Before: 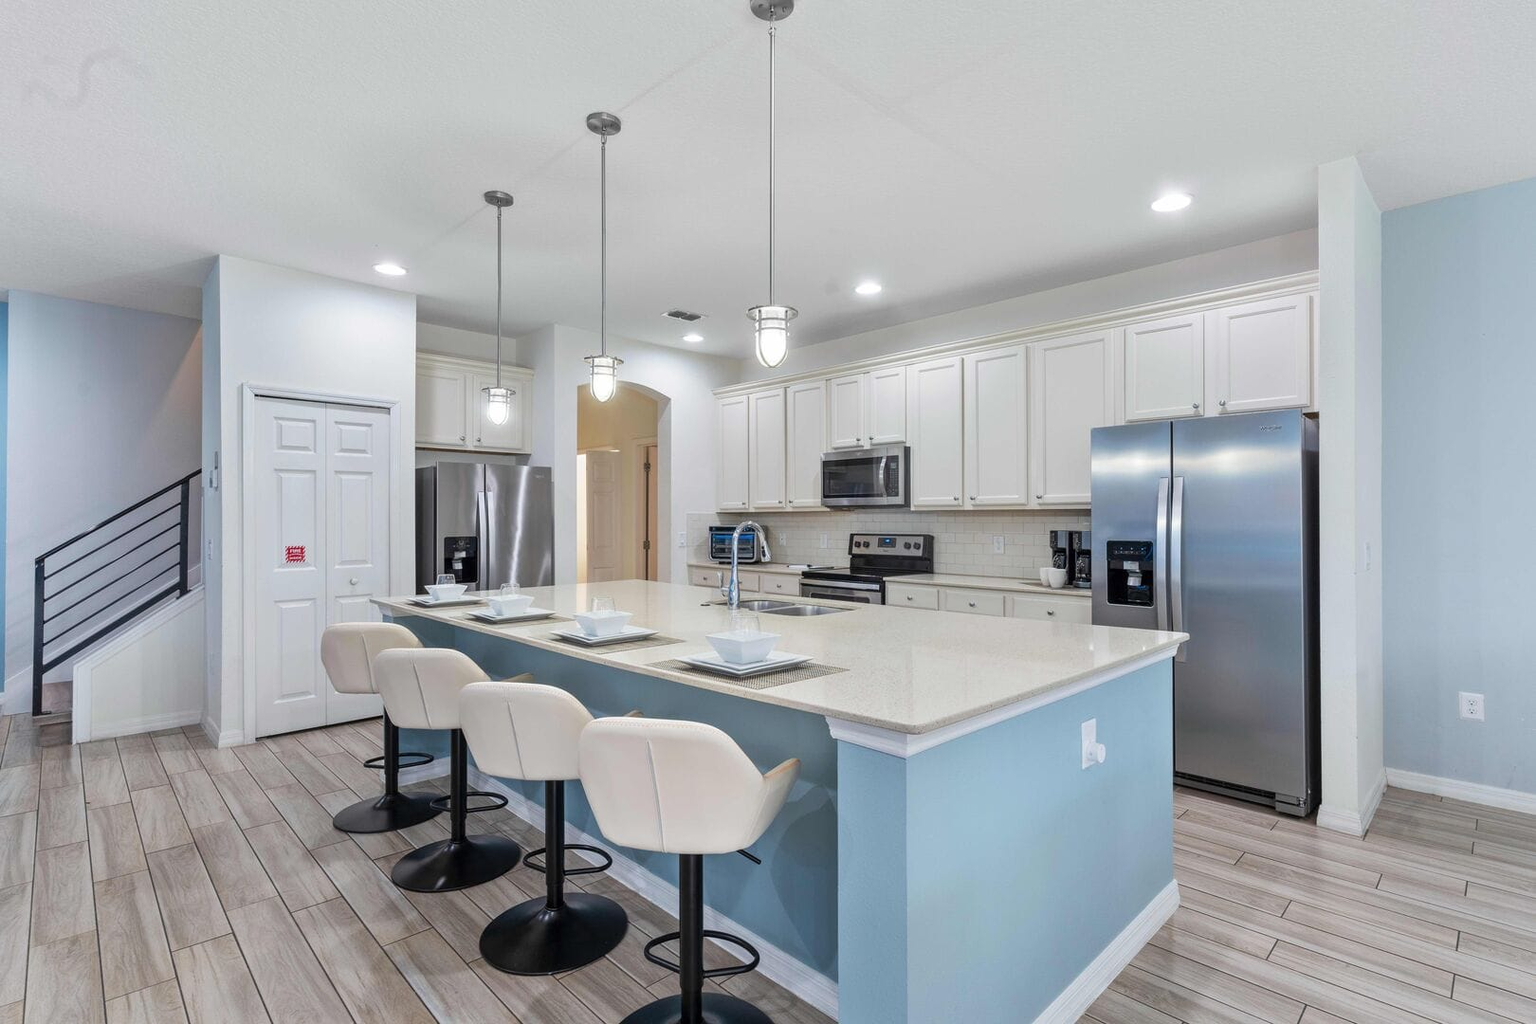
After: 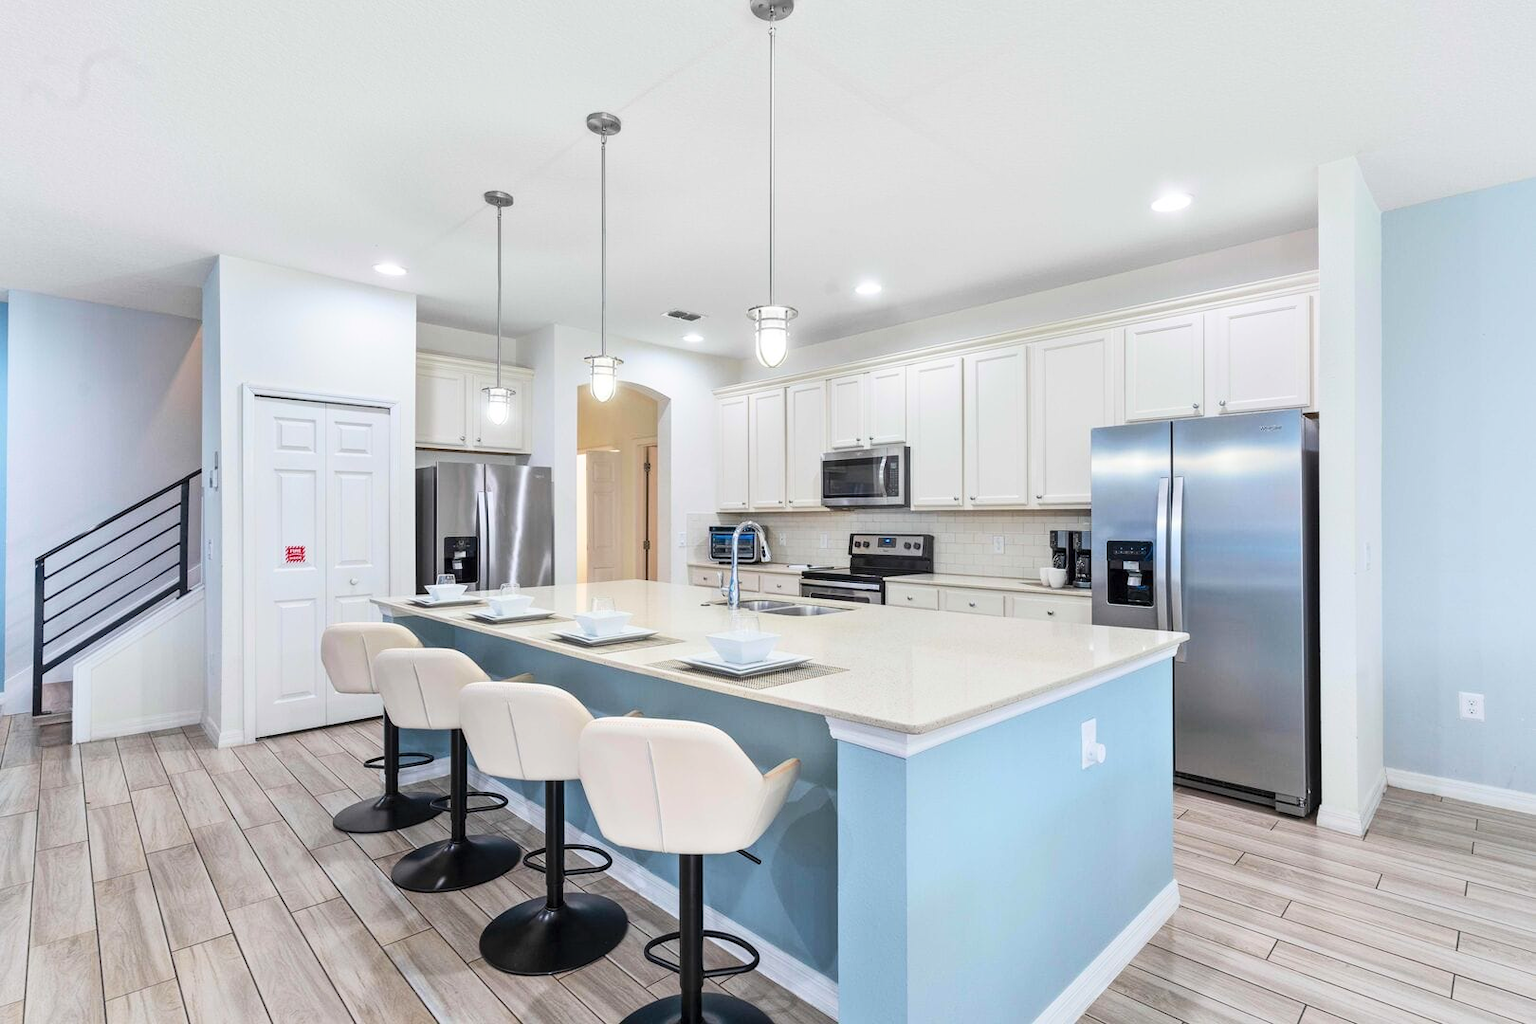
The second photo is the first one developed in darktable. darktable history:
contrast brightness saturation: contrast 0.2, brightness 0.15, saturation 0.14
exposure: compensate highlight preservation false
